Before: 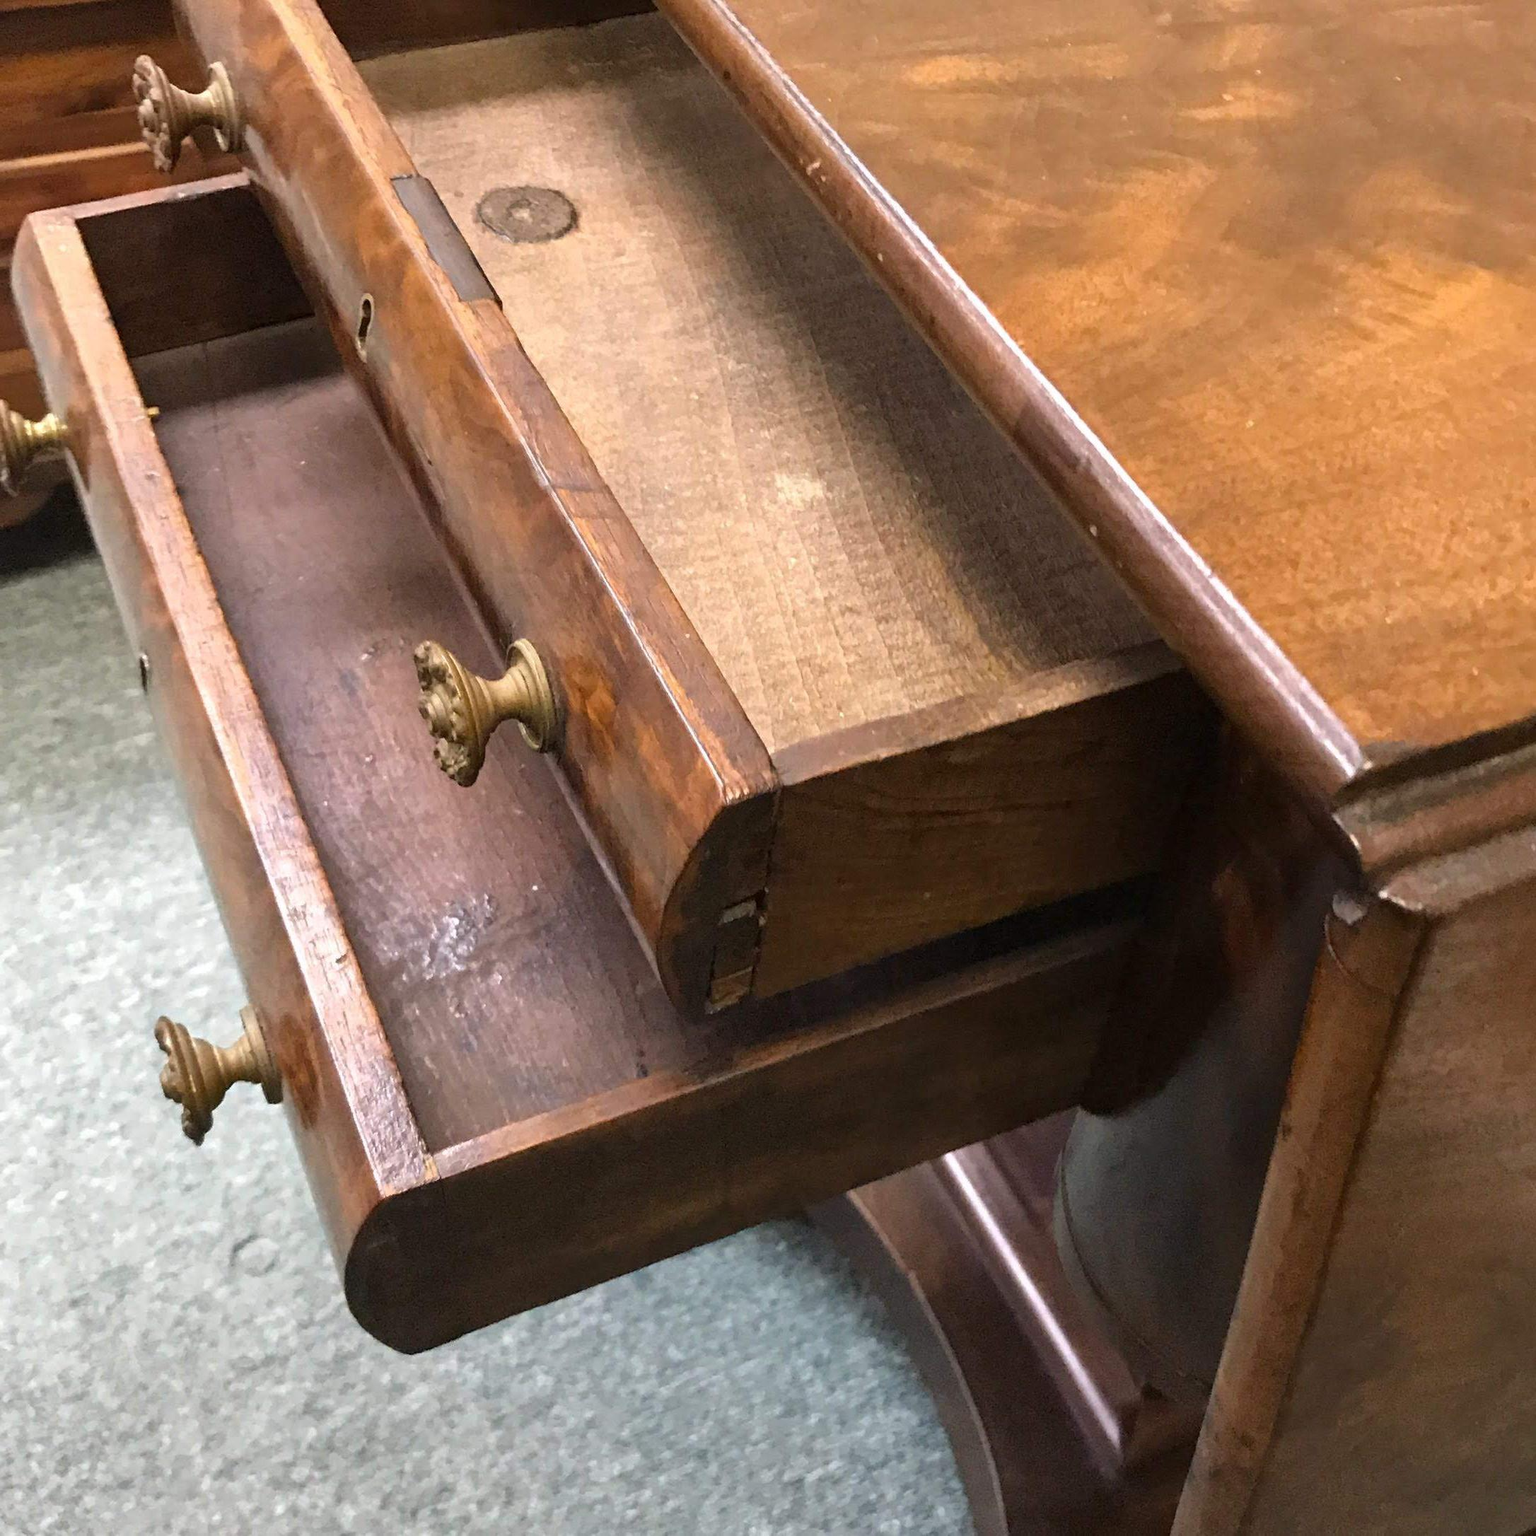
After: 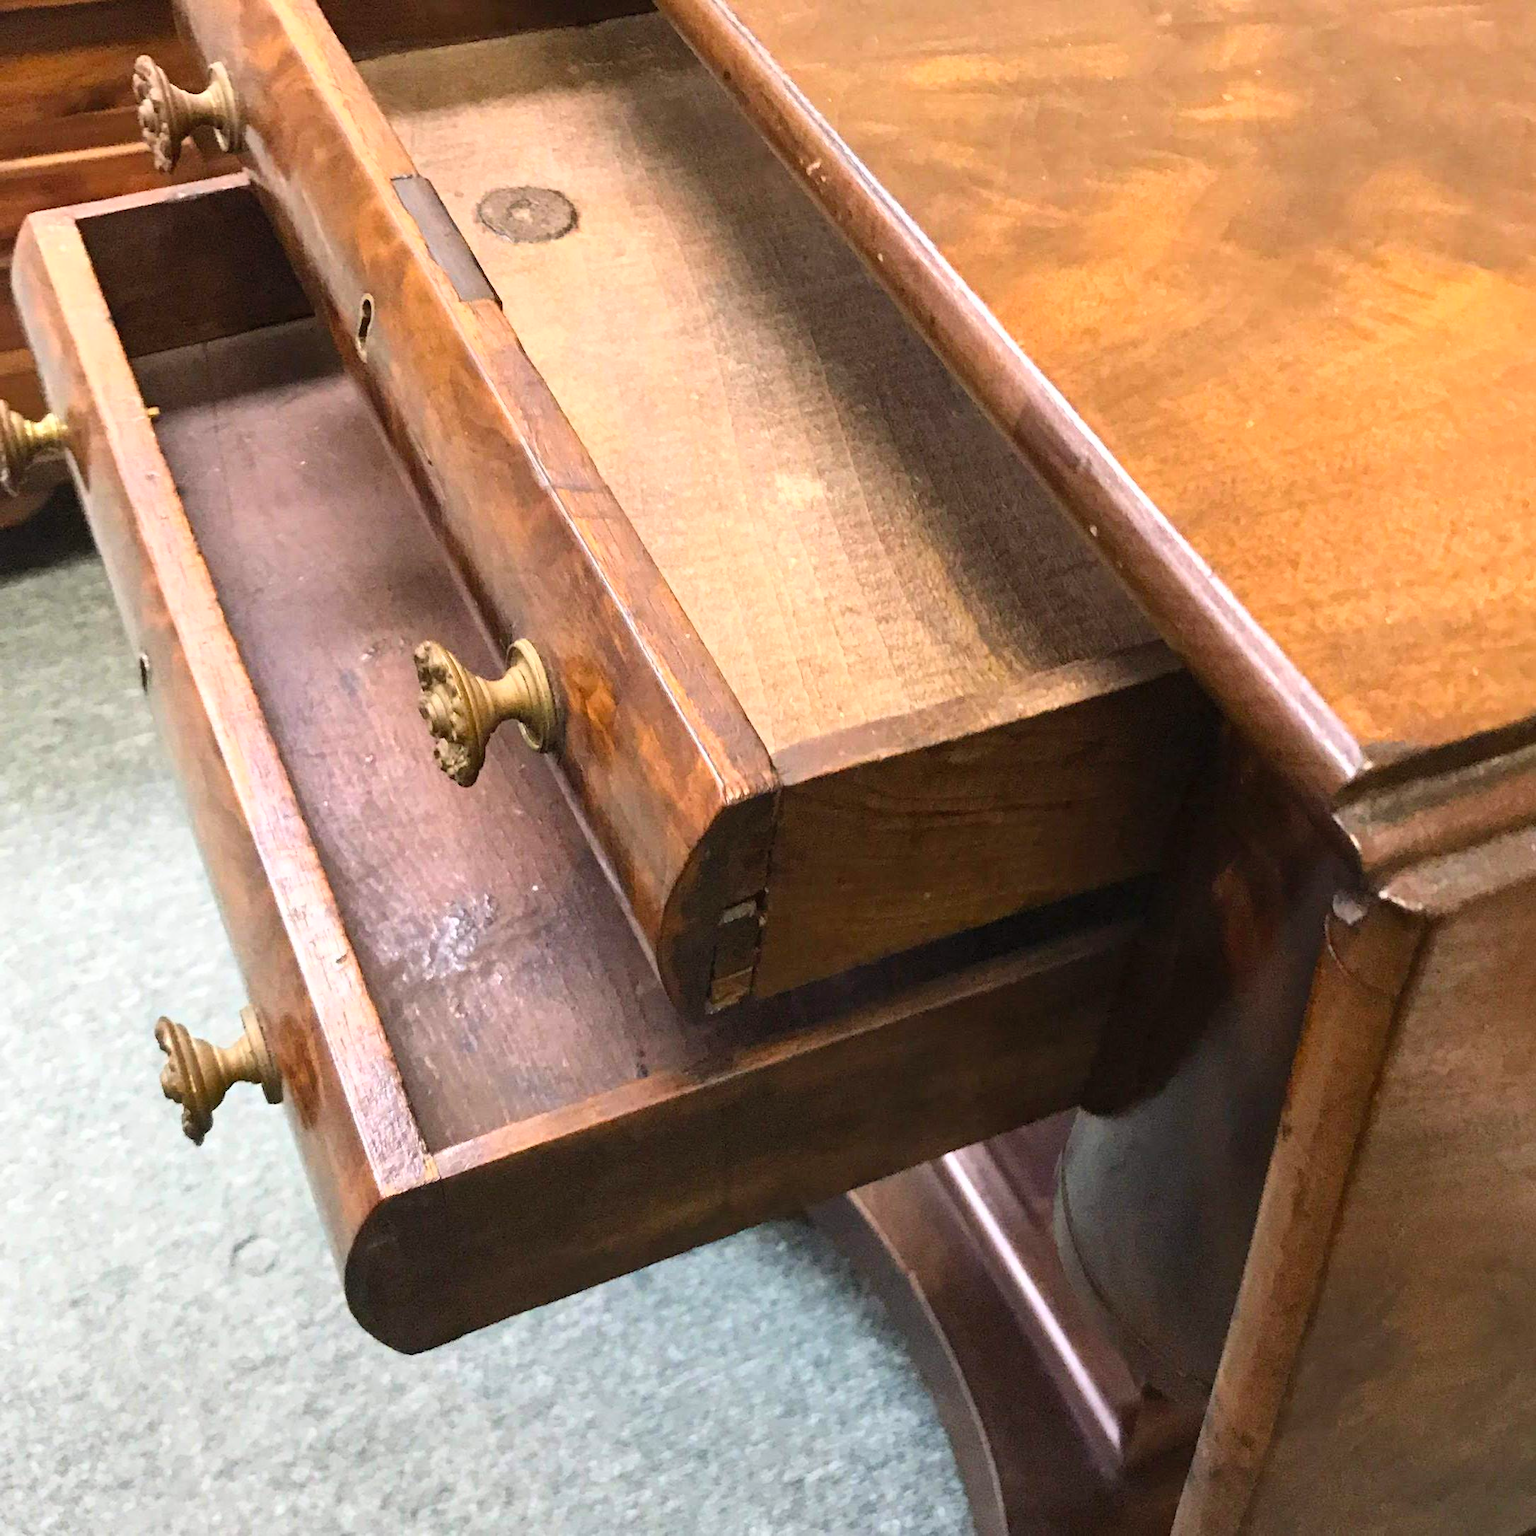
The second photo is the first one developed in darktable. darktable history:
contrast brightness saturation: contrast 0.203, brightness 0.163, saturation 0.228
